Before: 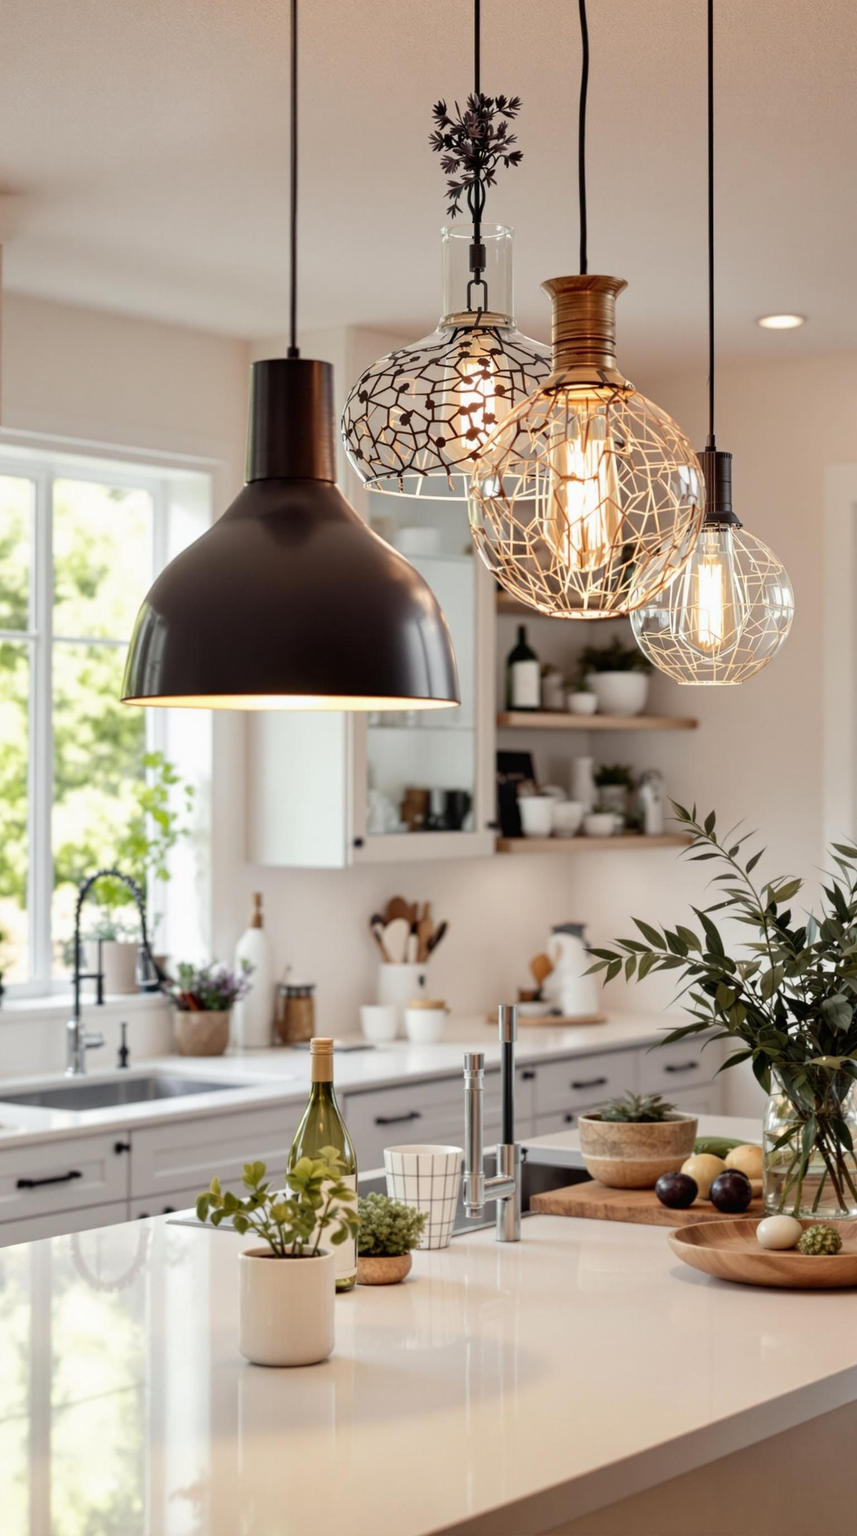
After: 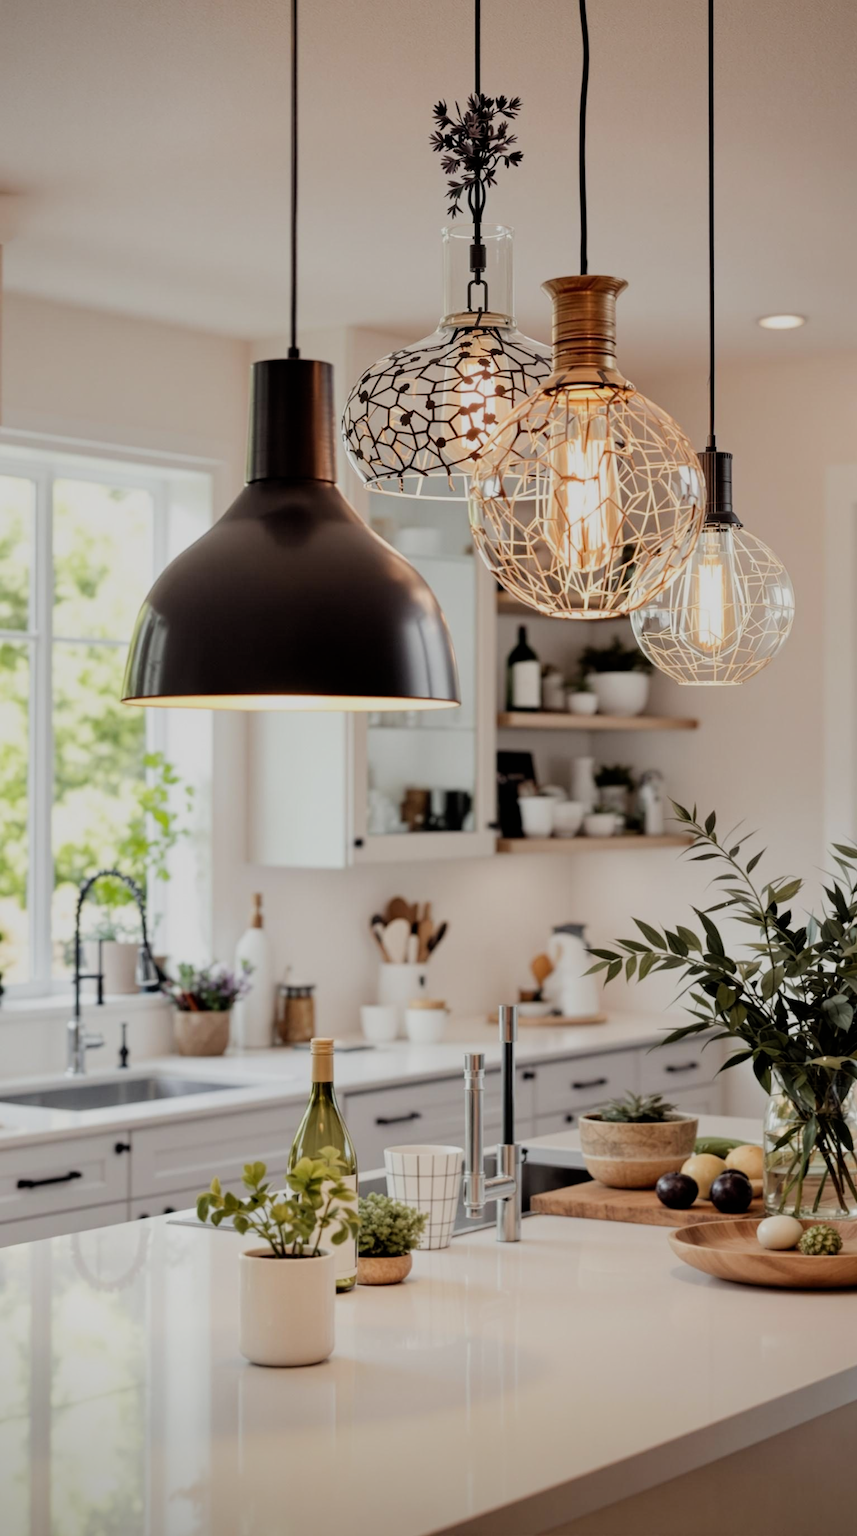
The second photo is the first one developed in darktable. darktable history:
vignetting: fall-off start 97.23%, saturation -0.024, center (-0.033, -0.042), width/height ratio 1.179, unbound false
filmic rgb: black relative exposure -7.65 EV, white relative exposure 4.56 EV, hardness 3.61
